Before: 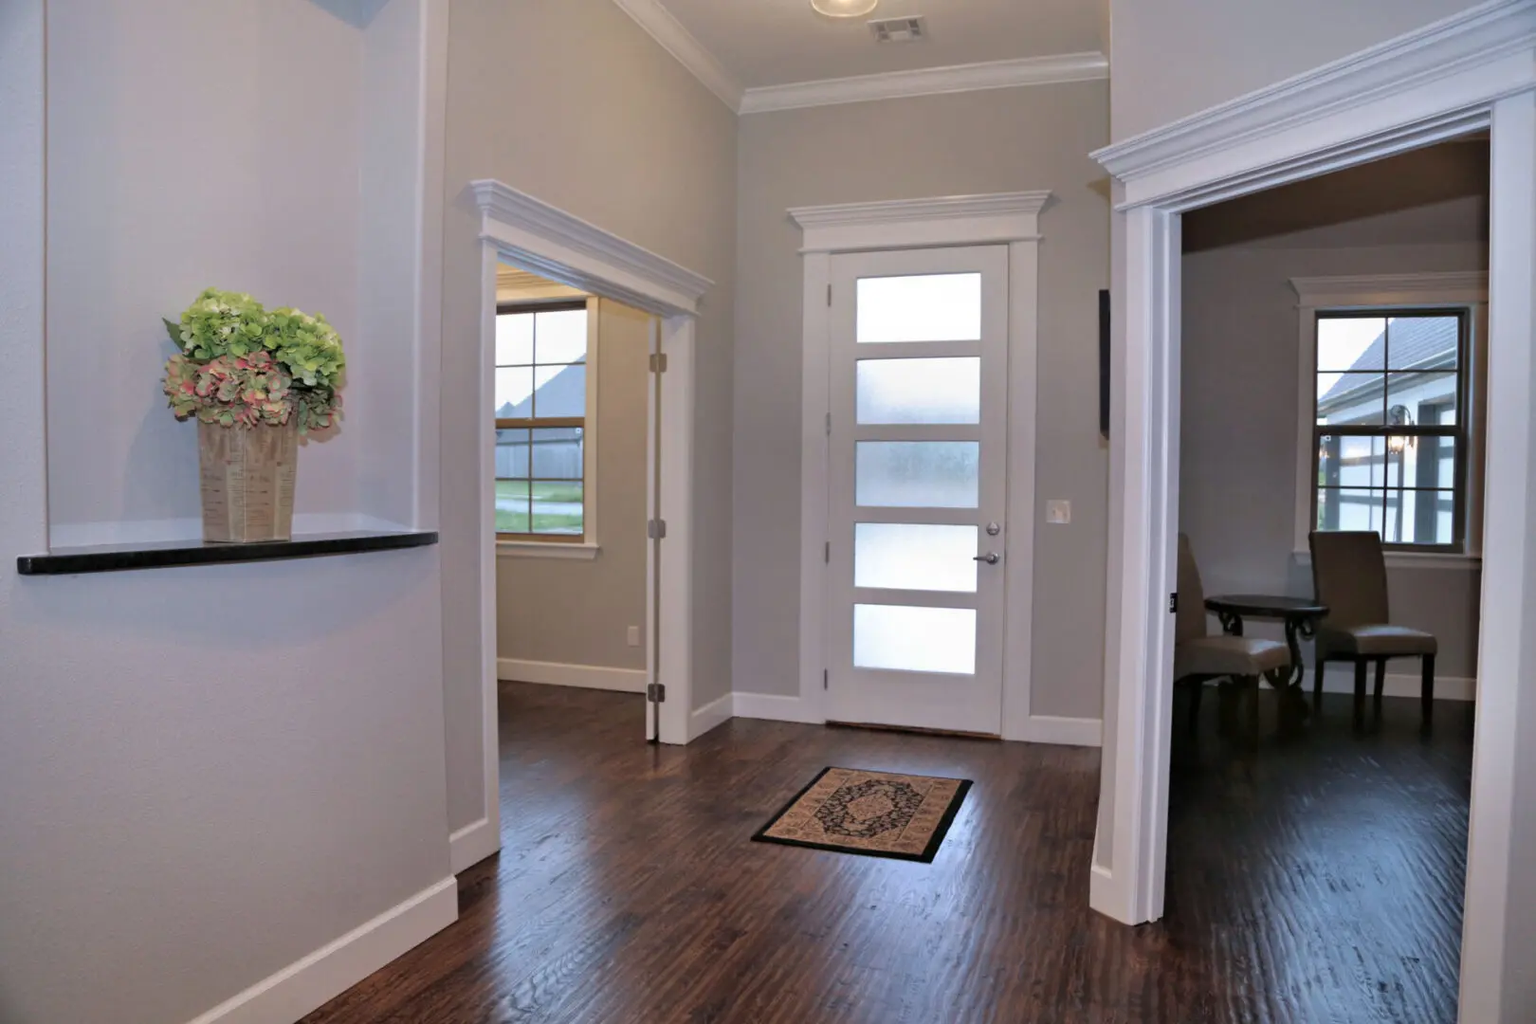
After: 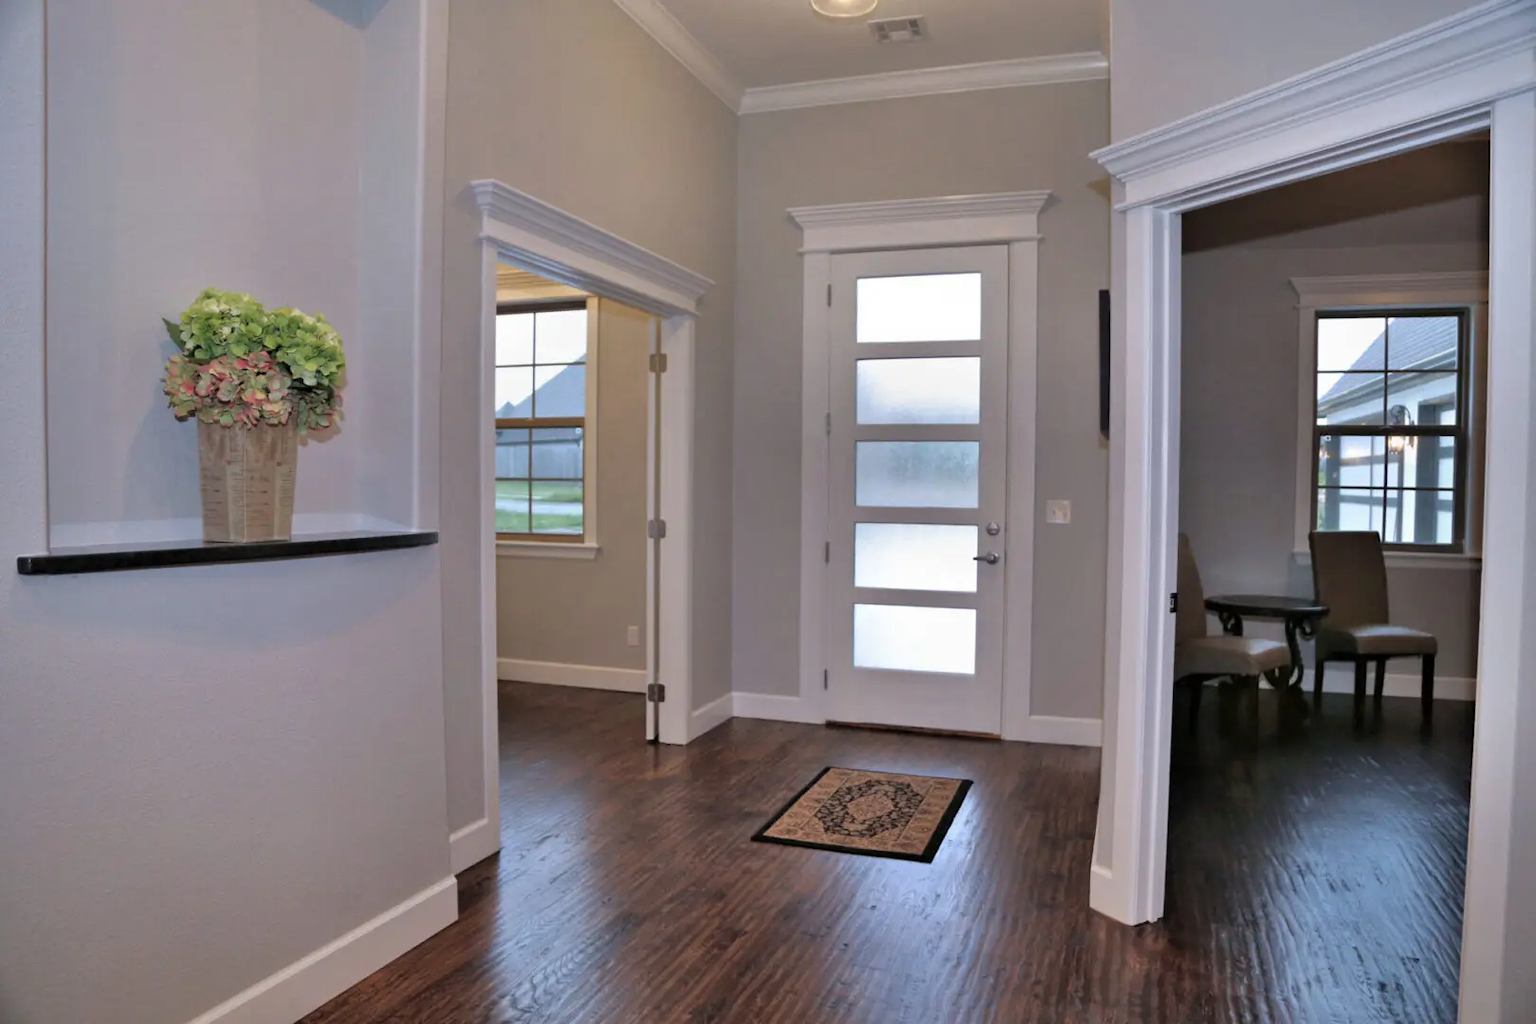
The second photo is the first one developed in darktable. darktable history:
shadows and highlights: shadows 60, highlights -60.23, soften with gaussian
color balance rgb: on, module defaults
